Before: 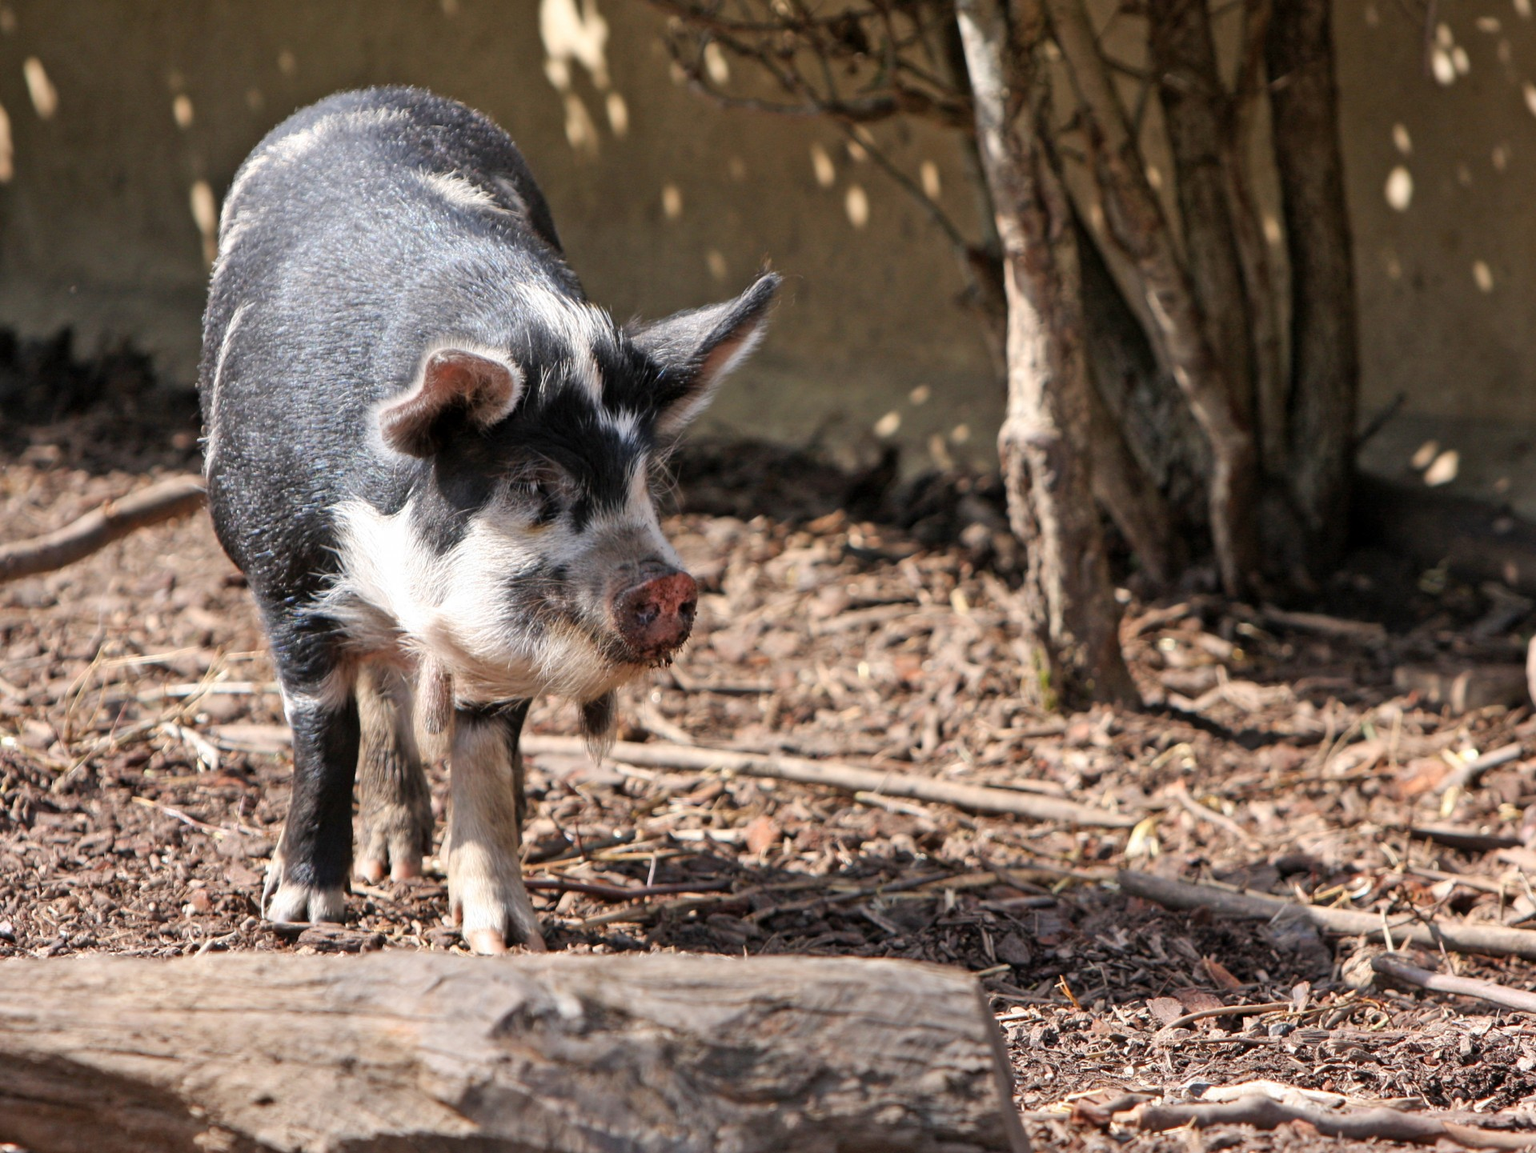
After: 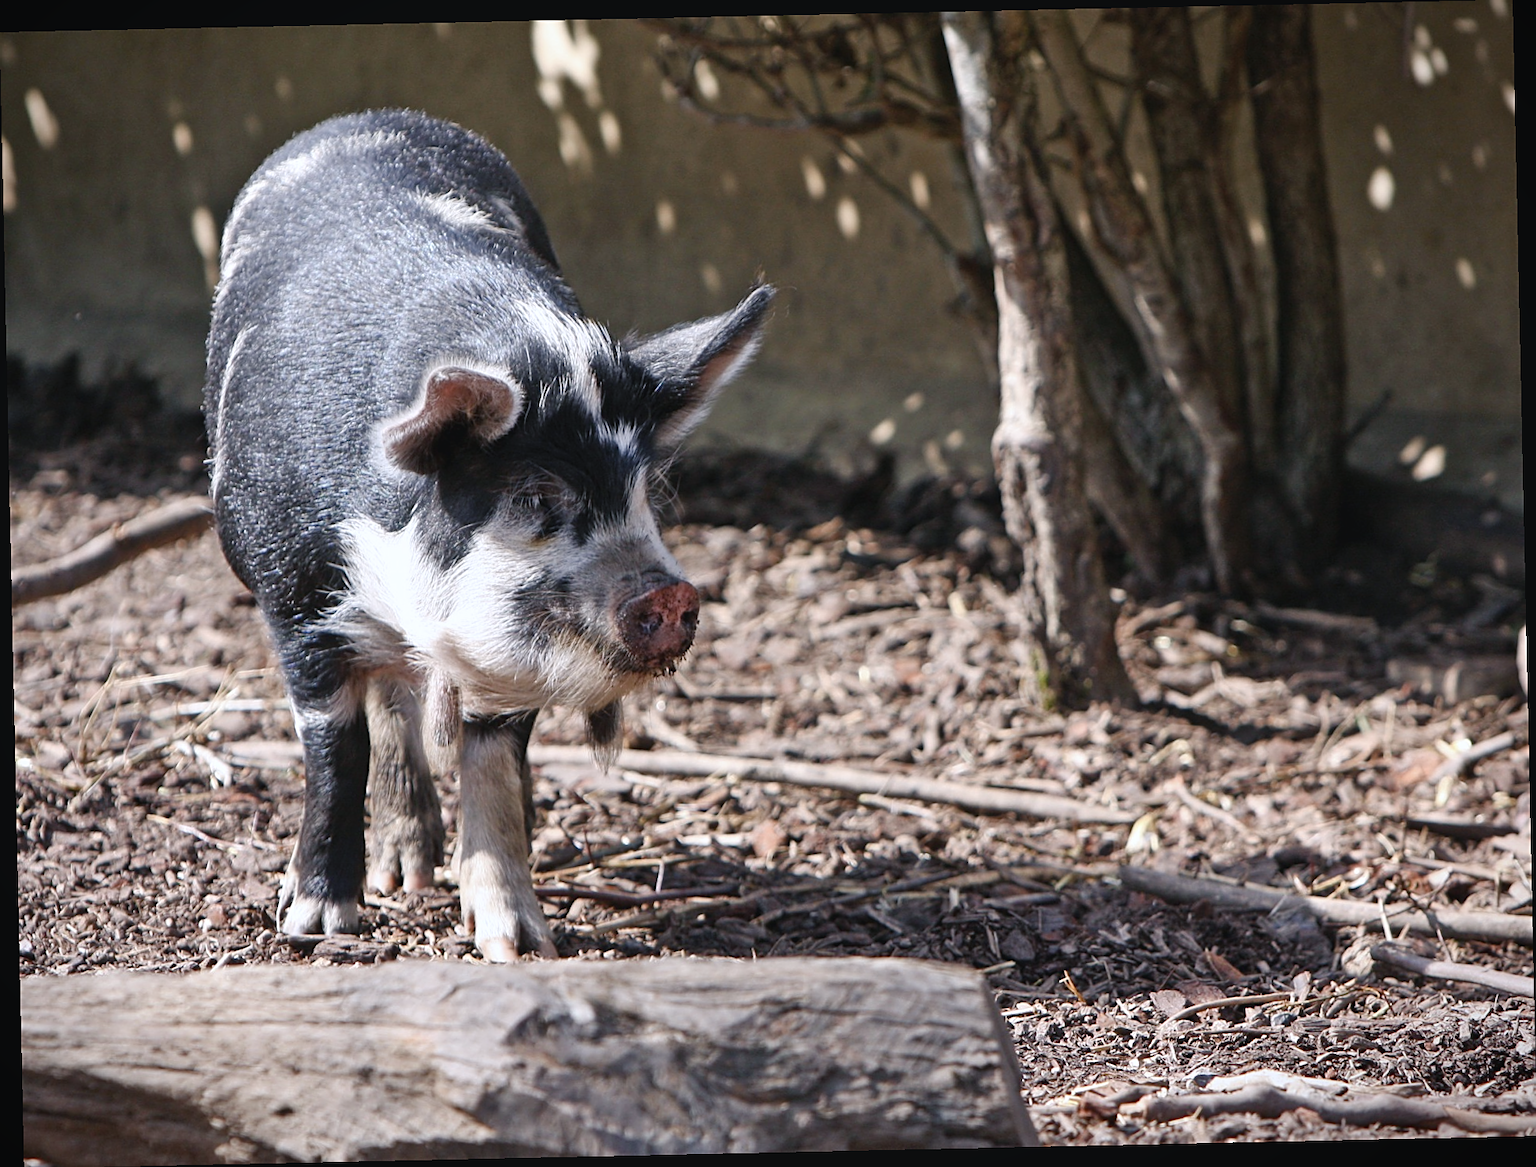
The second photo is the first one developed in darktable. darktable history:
tone equalizer: on, module defaults
sharpen: on, module defaults
vignetting: fall-off start 97.23%, saturation -0.024, center (-0.033, -0.042), width/height ratio 1.179, unbound false
rotate and perspective: rotation -1.24°, automatic cropping off
color balance rgb: shadows lift › chroma 2%, shadows lift › hue 250°, power › hue 326.4°, highlights gain › chroma 2%, highlights gain › hue 64.8°, global offset › luminance 0.5%, global offset › hue 58.8°, perceptual saturation grading › highlights -25%, perceptual saturation grading › shadows 30%, global vibrance 15%
white balance: red 0.931, blue 1.11
contrast brightness saturation: contrast 0.11, saturation -0.17
